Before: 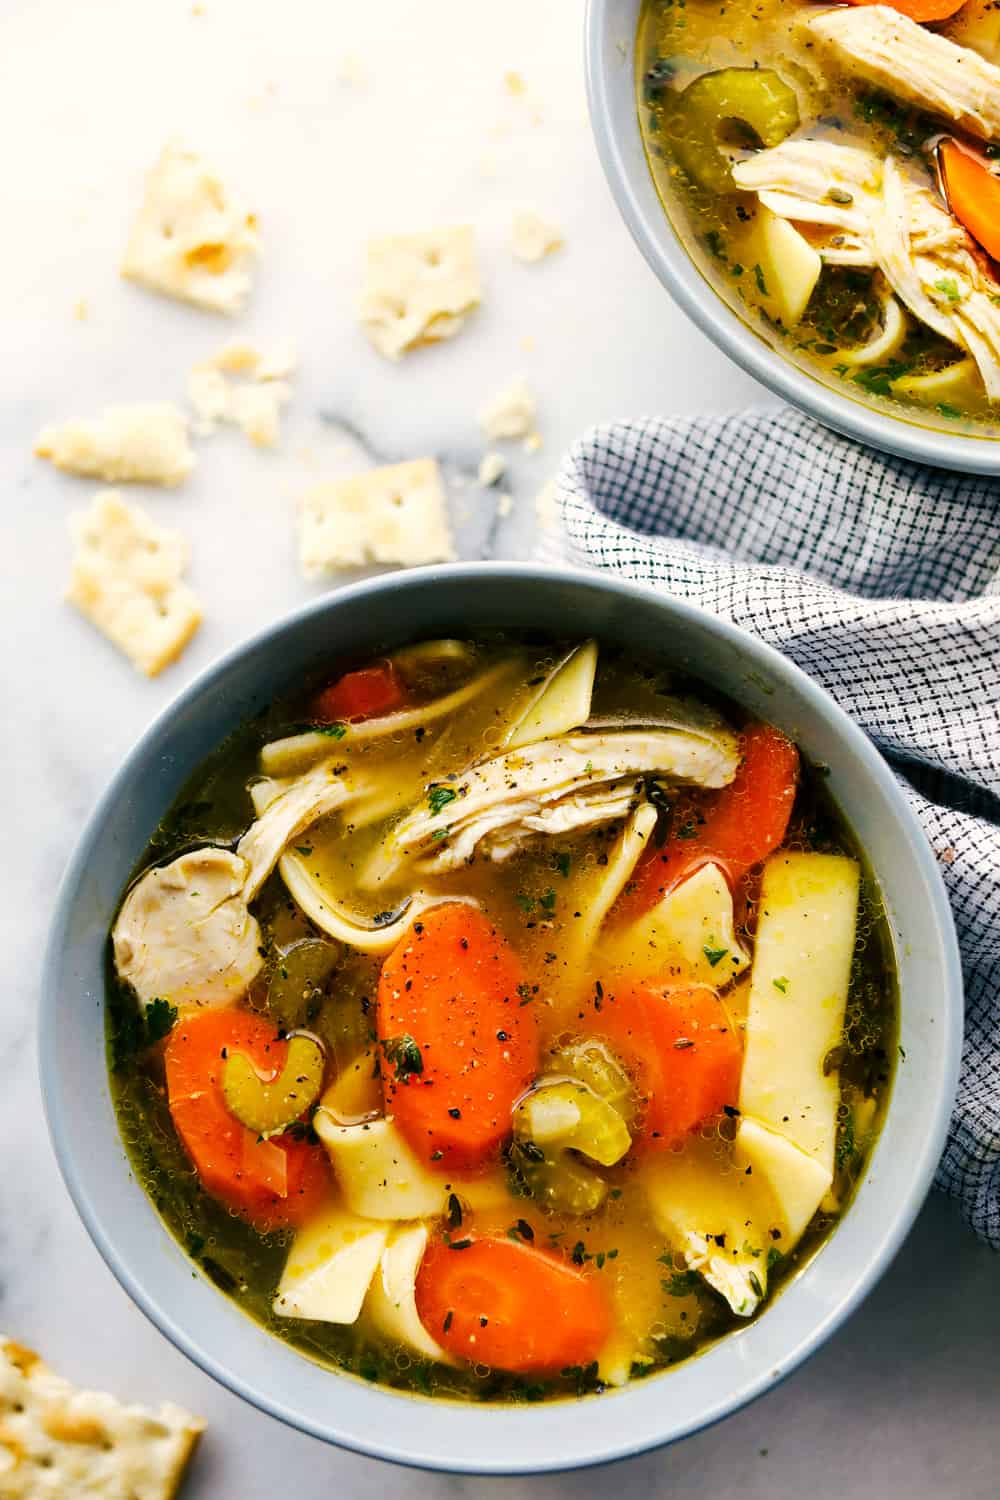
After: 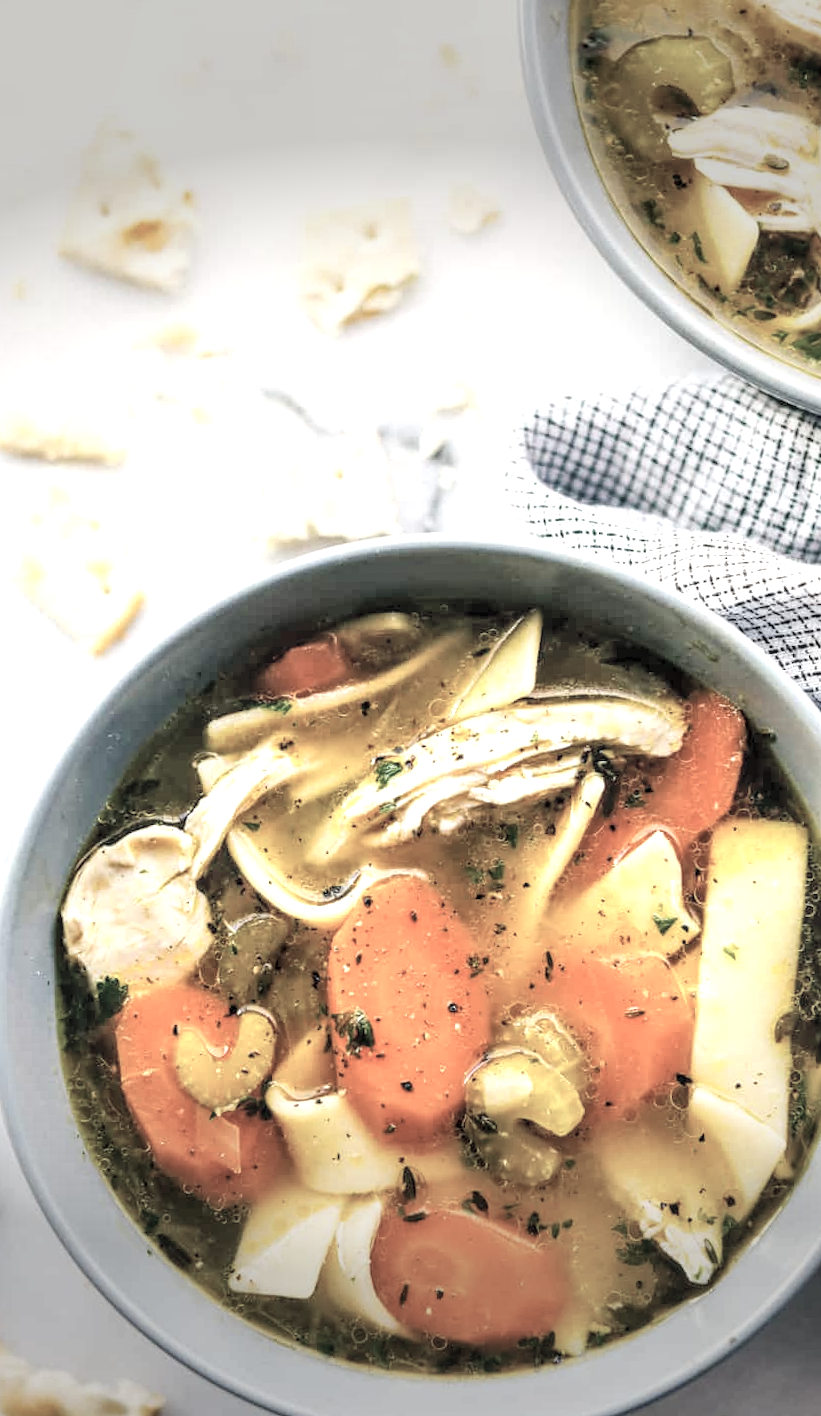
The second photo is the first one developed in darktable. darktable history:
exposure: black level correction 0, exposure 0.7 EV, compensate exposure bias true, compensate highlight preservation false
contrast brightness saturation: brightness 0.18, saturation -0.5
vignetting: fall-off start 70.97%, brightness -0.584, saturation -0.118, width/height ratio 1.333
local contrast: detail 130%
crop and rotate: angle 1°, left 4.281%, top 0.642%, right 11.383%, bottom 2.486%
